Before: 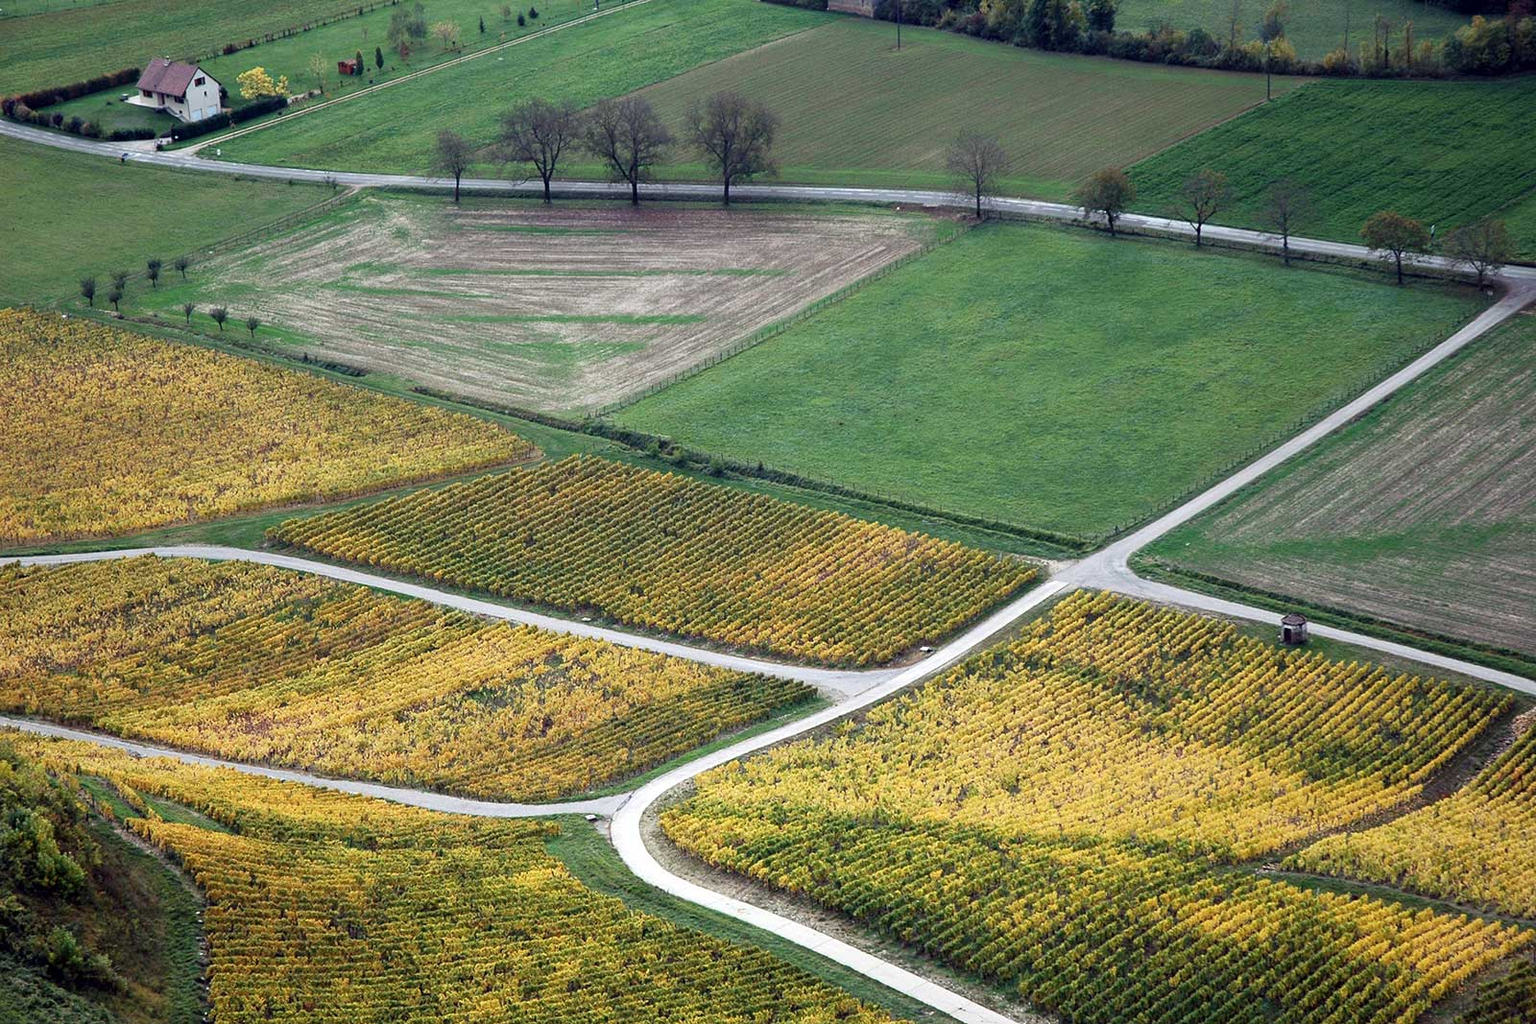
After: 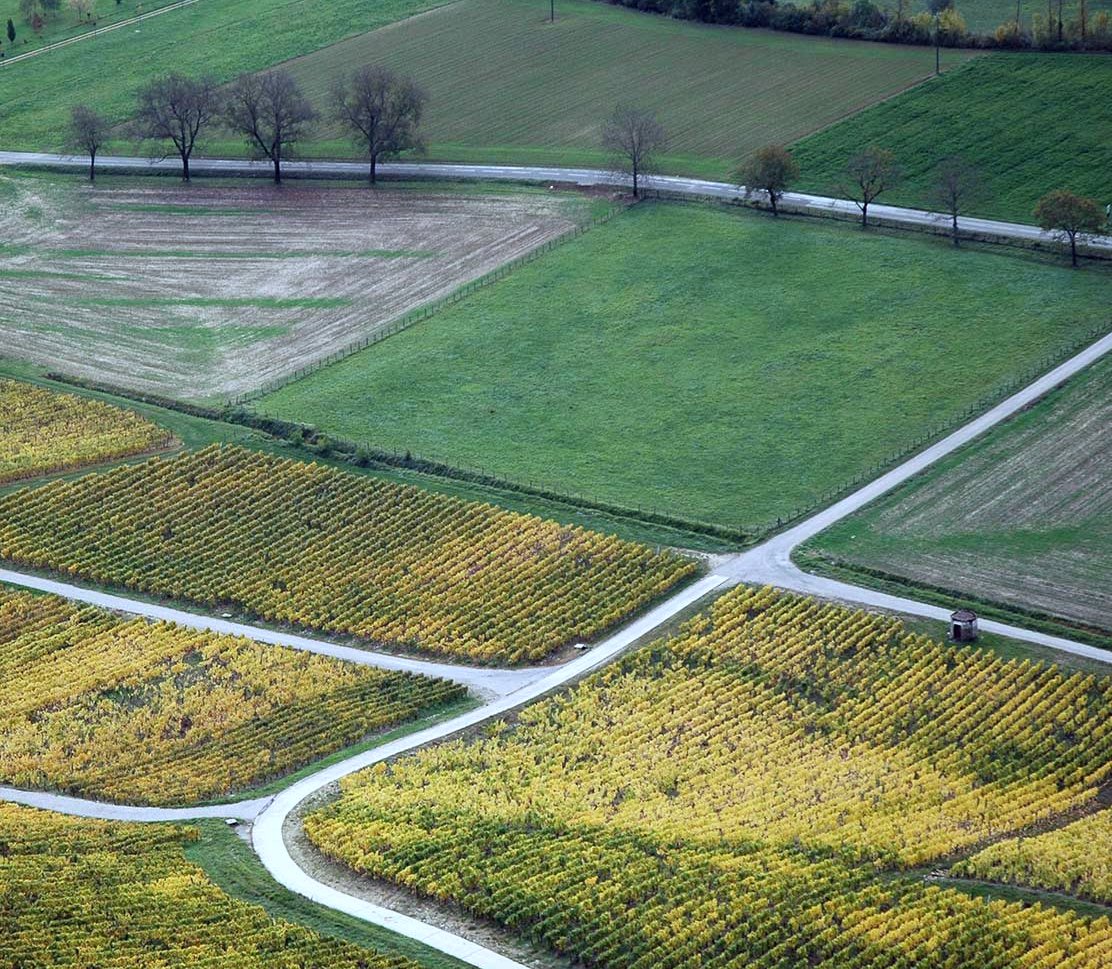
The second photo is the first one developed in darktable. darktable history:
white balance: red 0.924, blue 1.095
crop and rotate: left 24.034%, top 2.838%, right 6.406%, bottom 6.299%
